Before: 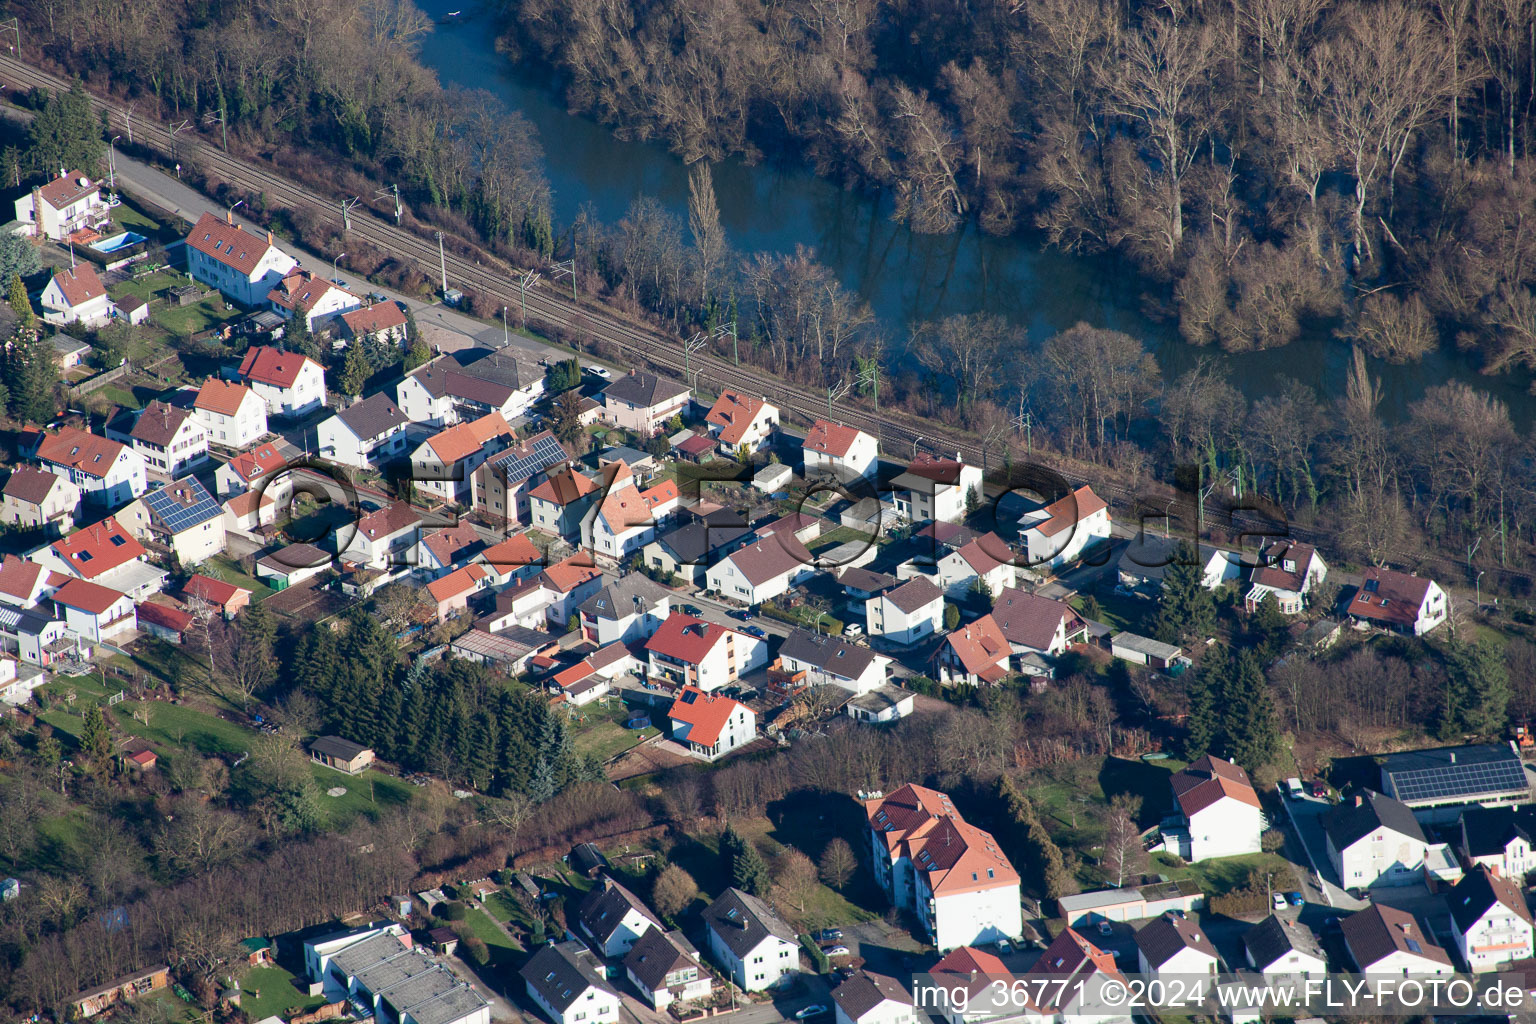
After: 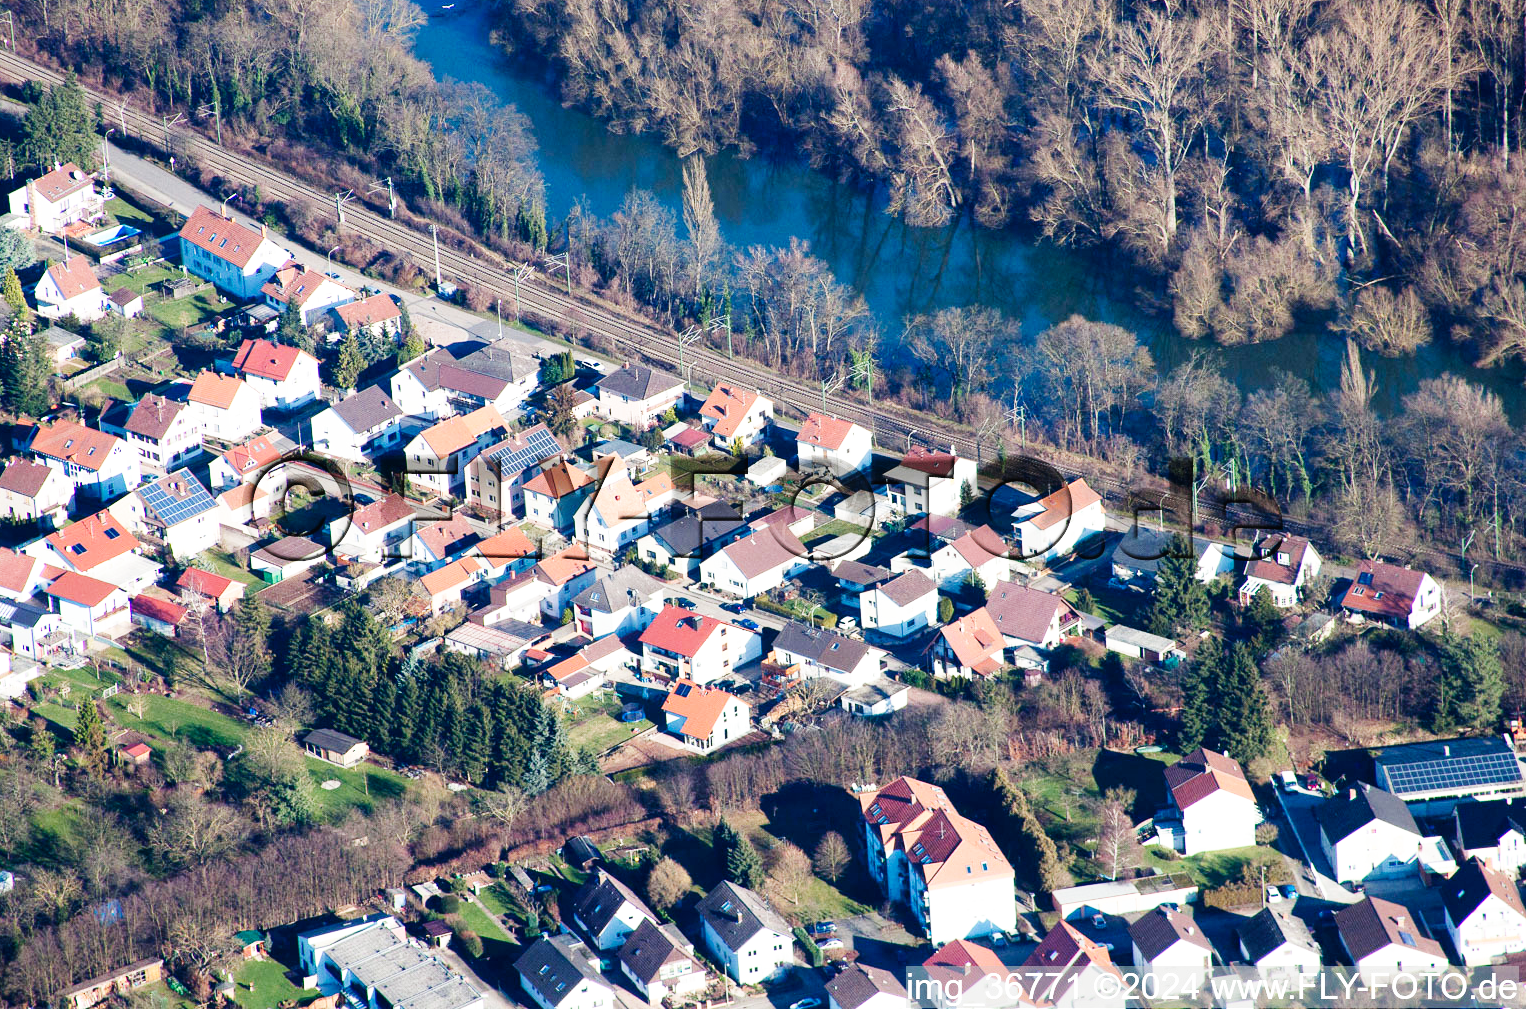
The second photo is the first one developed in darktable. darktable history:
crop: left 0.452%, top 0.737%, right 0.162%, bottom 0.663%
base curve: curves: ch0 [(0, 0.003) (0.001, 0.002) (0.006, 0.004) (0.02, 0.022) (0.048, 0.086) (0.094, 0.234) (0.162, 0.431) (0.258, 0.629) (0.385, 0.8) (0.548, 0.918) (0.751, 0.988) (1, 1)], preserve colors none
